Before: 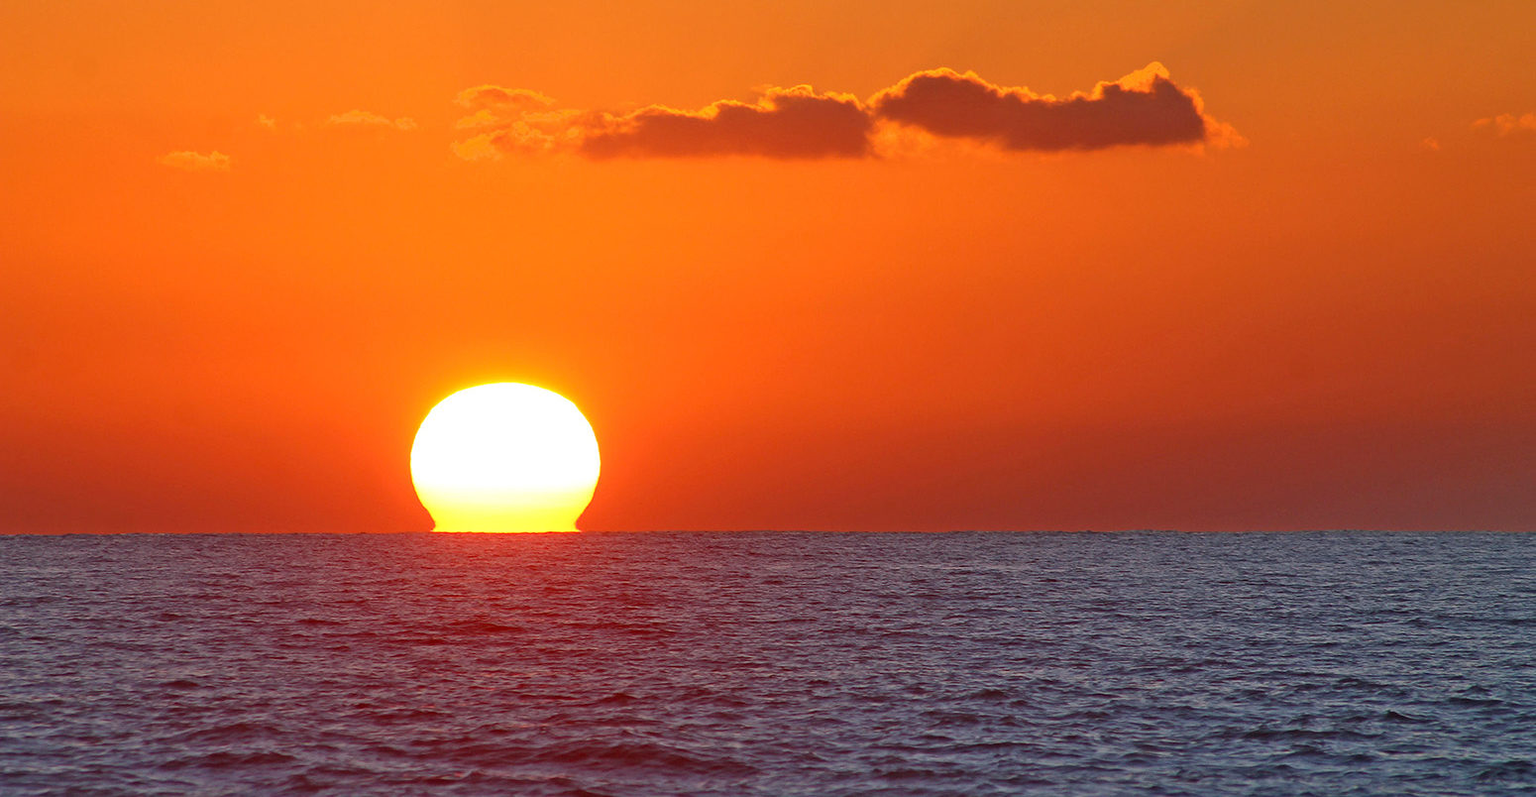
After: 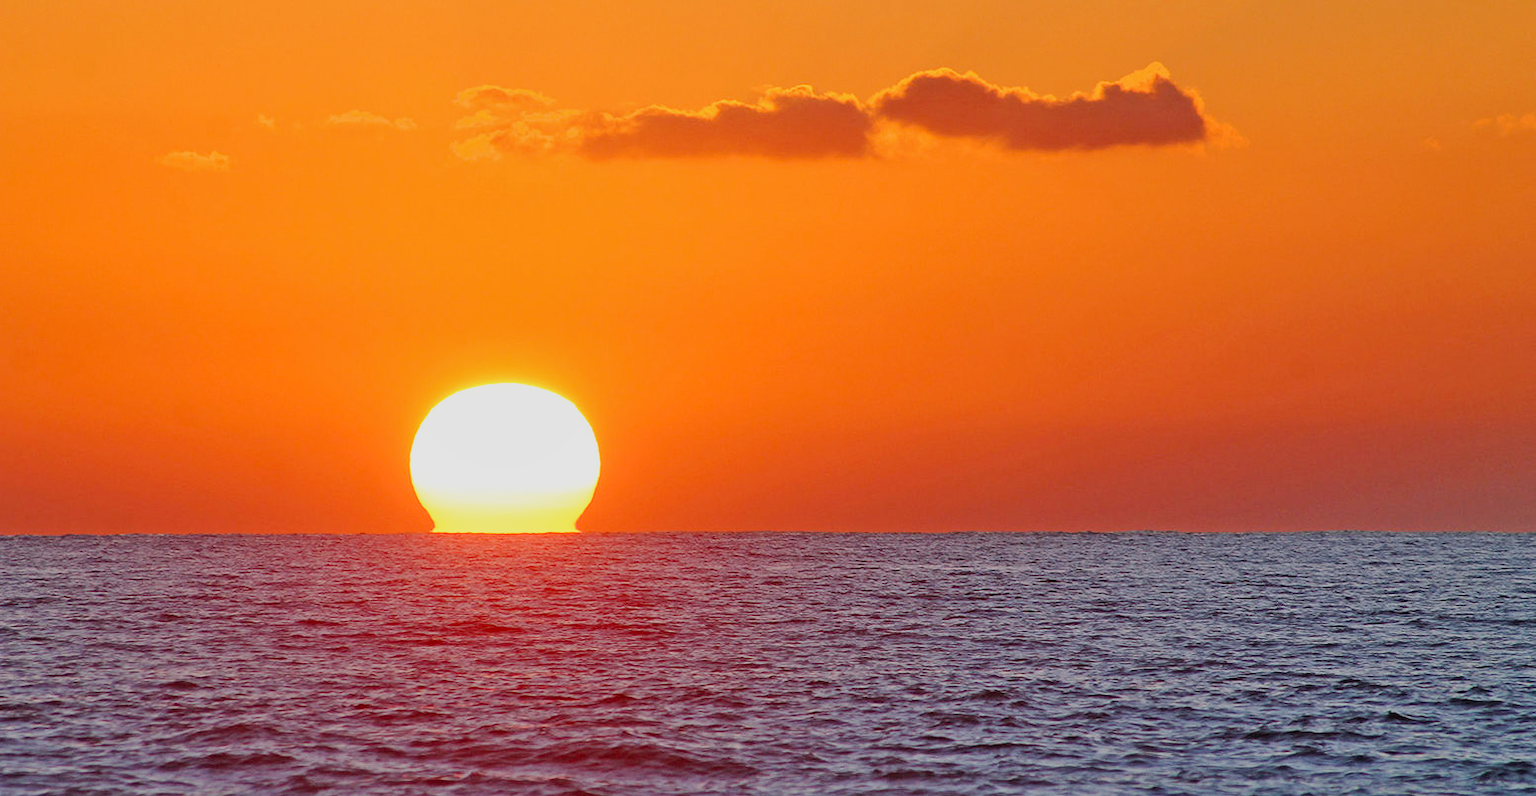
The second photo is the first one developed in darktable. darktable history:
shadows and highlights: shadows 37.27, highlights -28.18, soften with gaussian
tone curve: curves: ch0 [(0, 0) (0.003, 0.004) (0.011, 0.014) (0.025, 0.032) (0.044, 0.057) (0.069, 0.089) (0.1, 0.128) (0.136, 0.174) (0.177, 0.227) (0.224, 0.287) (0.277, 0.354) (0.335, 0.427) (0.399, 0.507) (0.468, 0.582) (0.543, 0.653) (0.623, 0.726) (0.709, 0.799) (0.801, 0.876) (0.898, 0.937) (1, 1)], preserve colors none
tone equalizer: on, module defaults
crop and rotate: left 0.126%
filmic rgb: black relative exposure -7.65 EV, white relative exposure 4.56 EV, hardness 3.61, color science v6 (2022)
